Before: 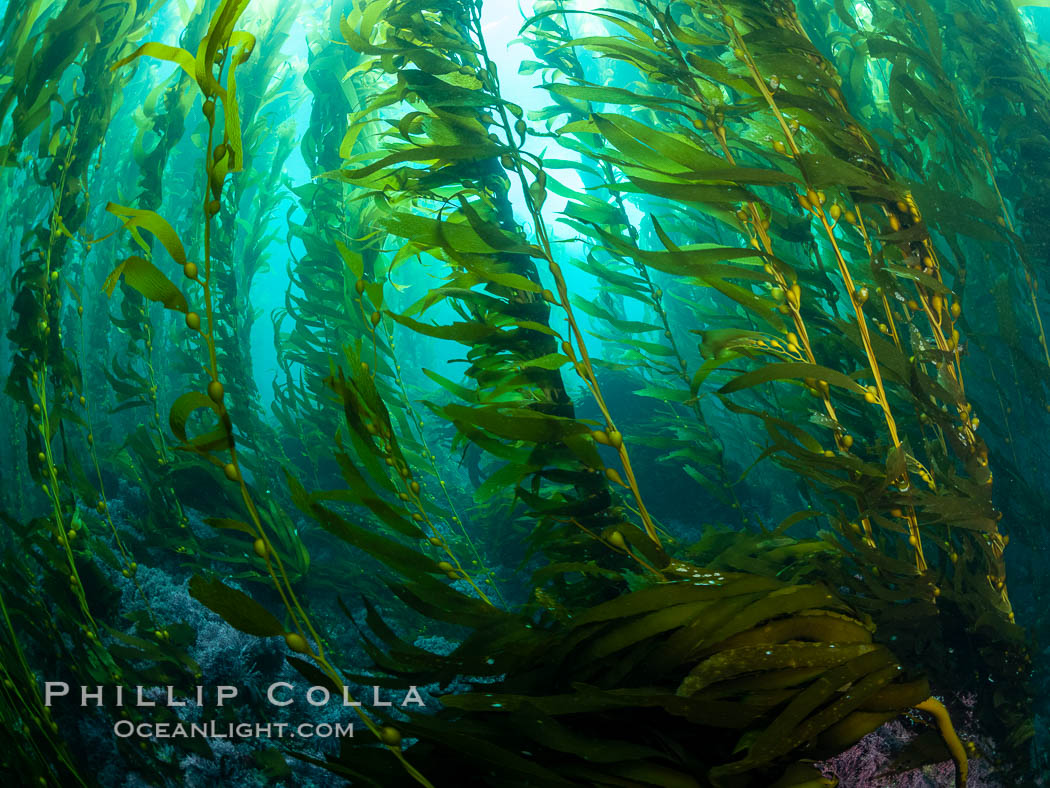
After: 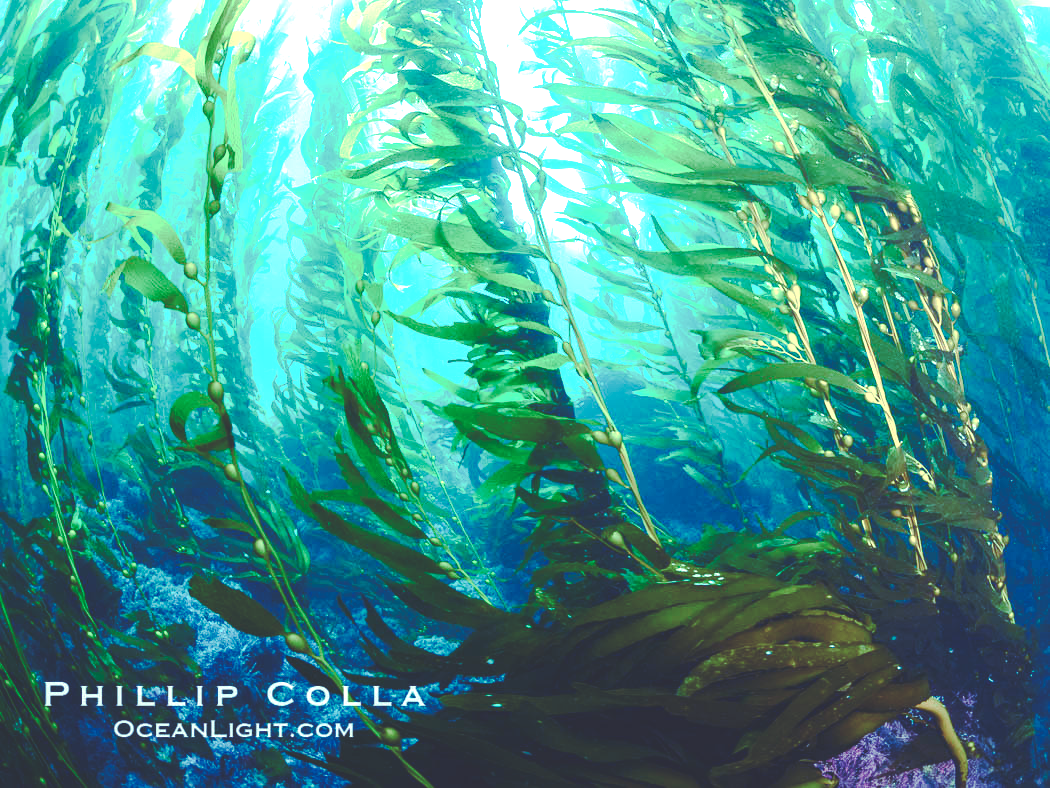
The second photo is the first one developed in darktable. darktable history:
tone curve: curves: ch0 [(0, 0) (0.003, 0.058) (0.011, 0.059) (0.025, 0.061) (0.044, 0.067) (0.069, 0.084) (0.1, 0.102) (0.136, 0.124) (0.177, 0.171) (0.224, 0.246) (0.277, 0.324) (0.335, 0.411) (0.399, 0.509) (0.468, 0.605) (0.543, 0.688) (0.623, 0.738) (0.709, 0.798) (0.801, 0.852) (0.898, 0.911) (1, 1)], preserve colors none
rgb curve: curves: ch0 [(0, 0.186) (0.314, 0.284) (0.576, 0.466) (0.805, 0.691) (0.936, 0.886)]; ch1 [(0, 0.186) (0.314, 0.284) (0.581, 0.534) (0.771, 0.746) (0.936, 0.958)]; ch2 [(0, 0.216) (0.275, 0.39) (1, 1)], mode RGB, independent channels, compensate middle gray true, preserve colors none
exposure: black level correction 0, exposure 1.45 EV, compensate exposure bias true, compensate highlight preservation false
tone equalizer: on, module defaults
color balance rgb: perceptual saturation grading › global saturation 20%, perceptual saturation grading › highlights -50%, perceptual saturation grading › shadows 30%
